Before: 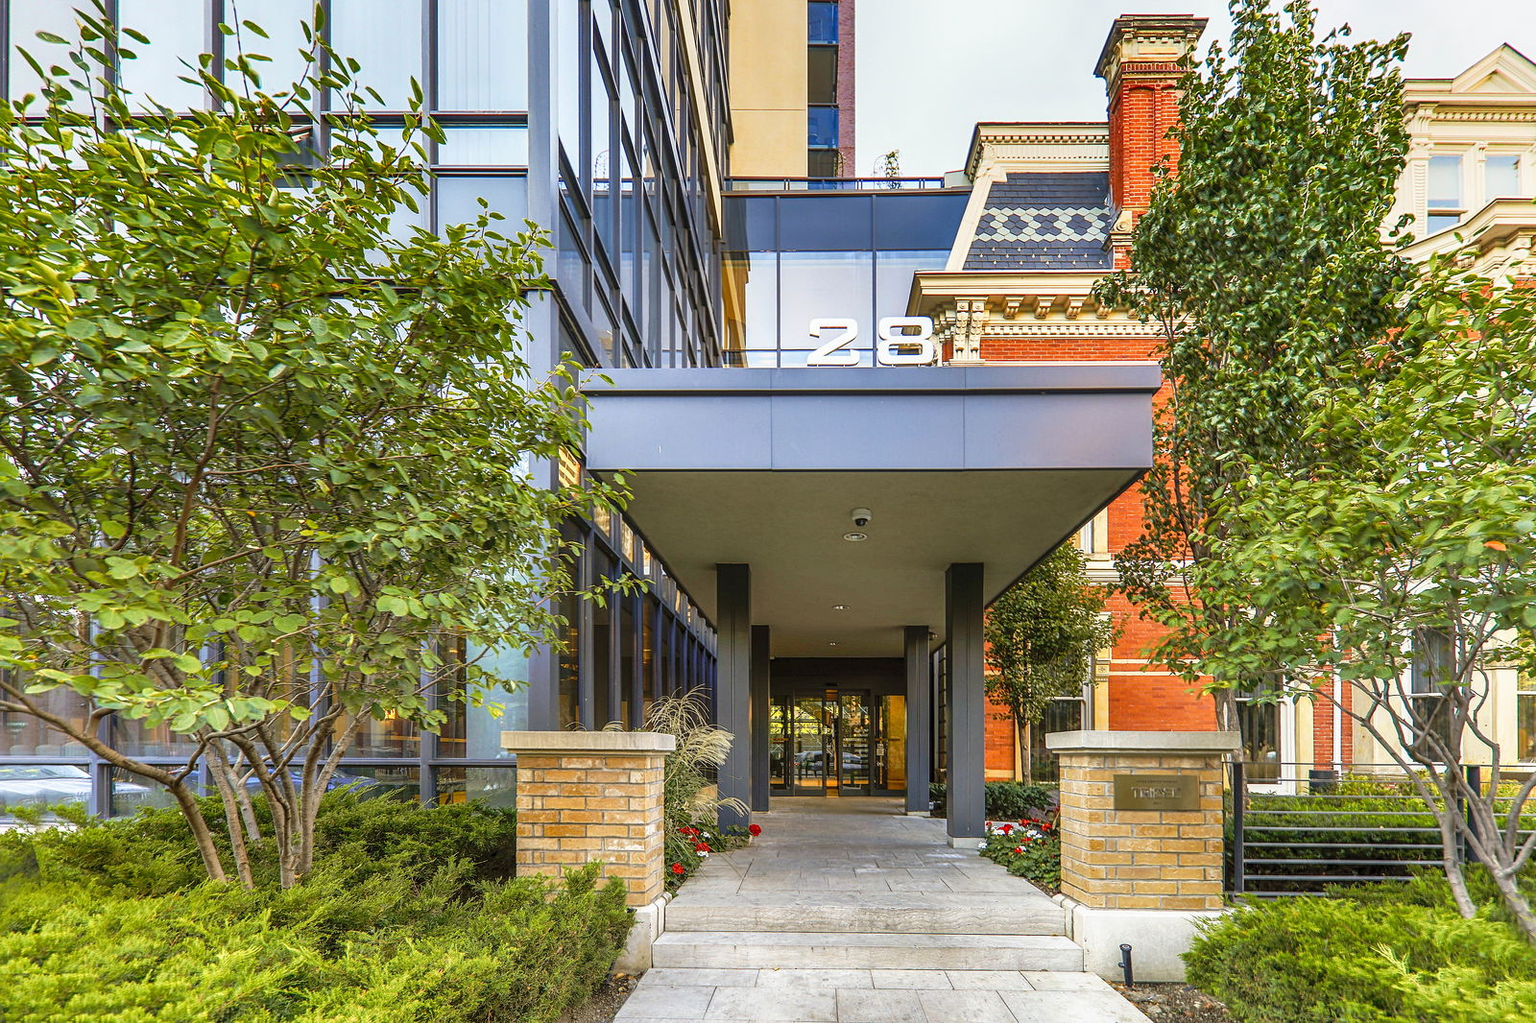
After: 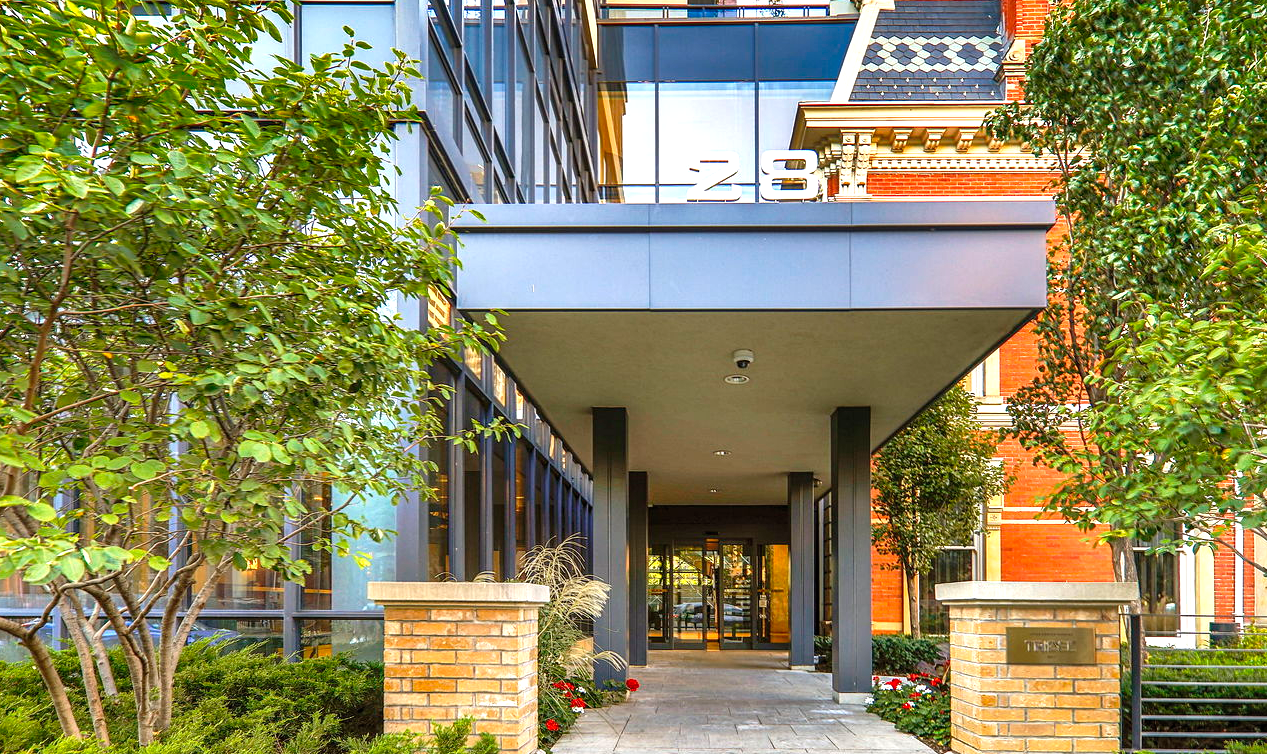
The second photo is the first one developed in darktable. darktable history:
exposure: black level correction 0, exposure 0.498 EV, compensate exposure bias true, compensate highlight preservation false
shadows and highlights: white point adjustment 0.027, soften with gaussian
crop: left 9.641%, top 16.915%, right 11.116%, bottom 12.346%
